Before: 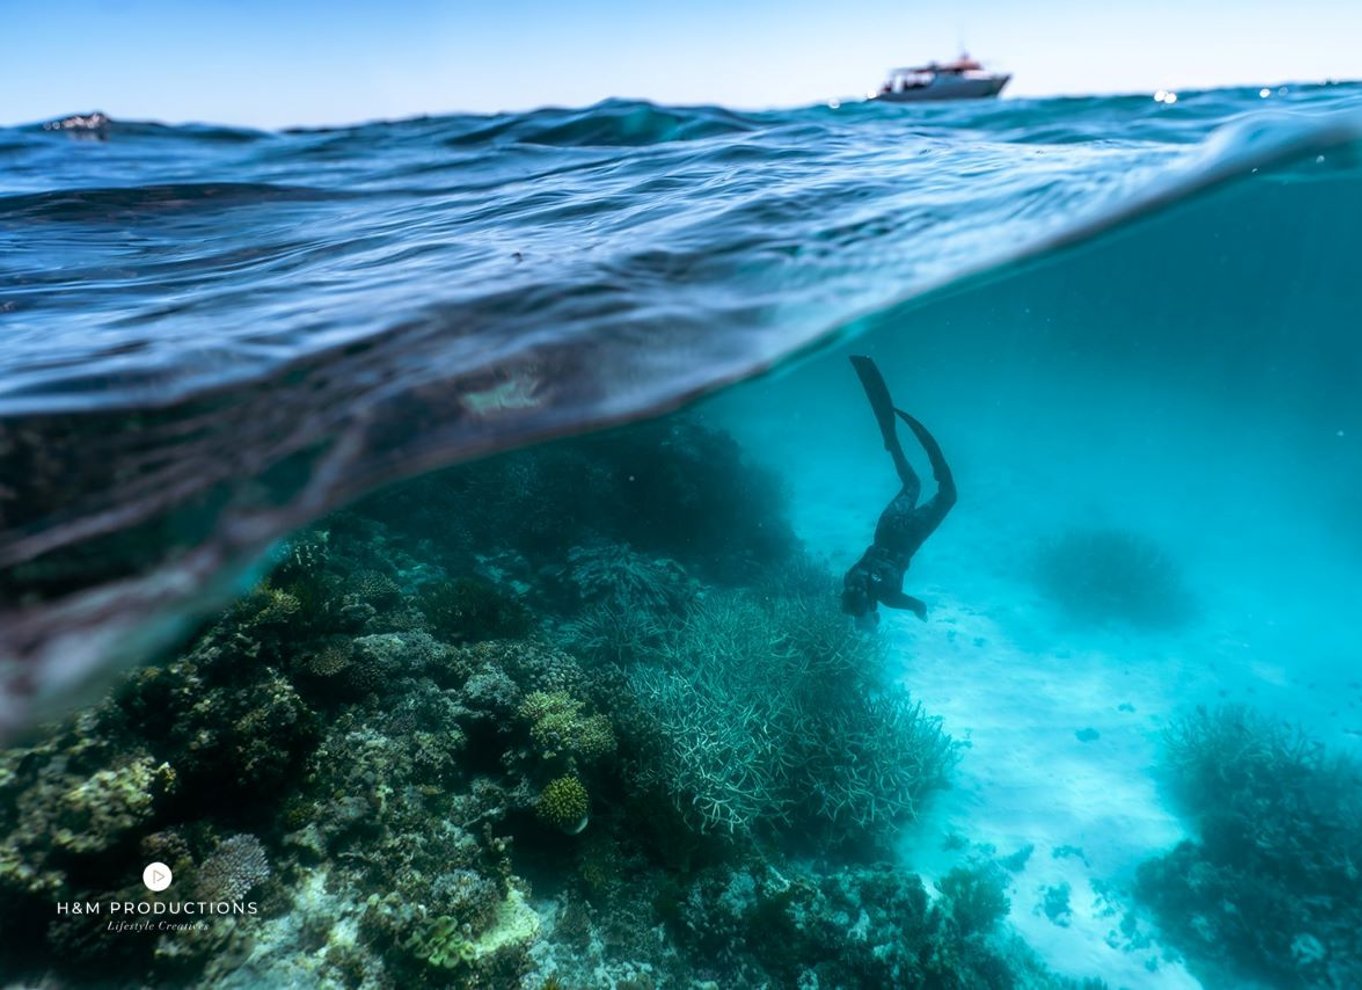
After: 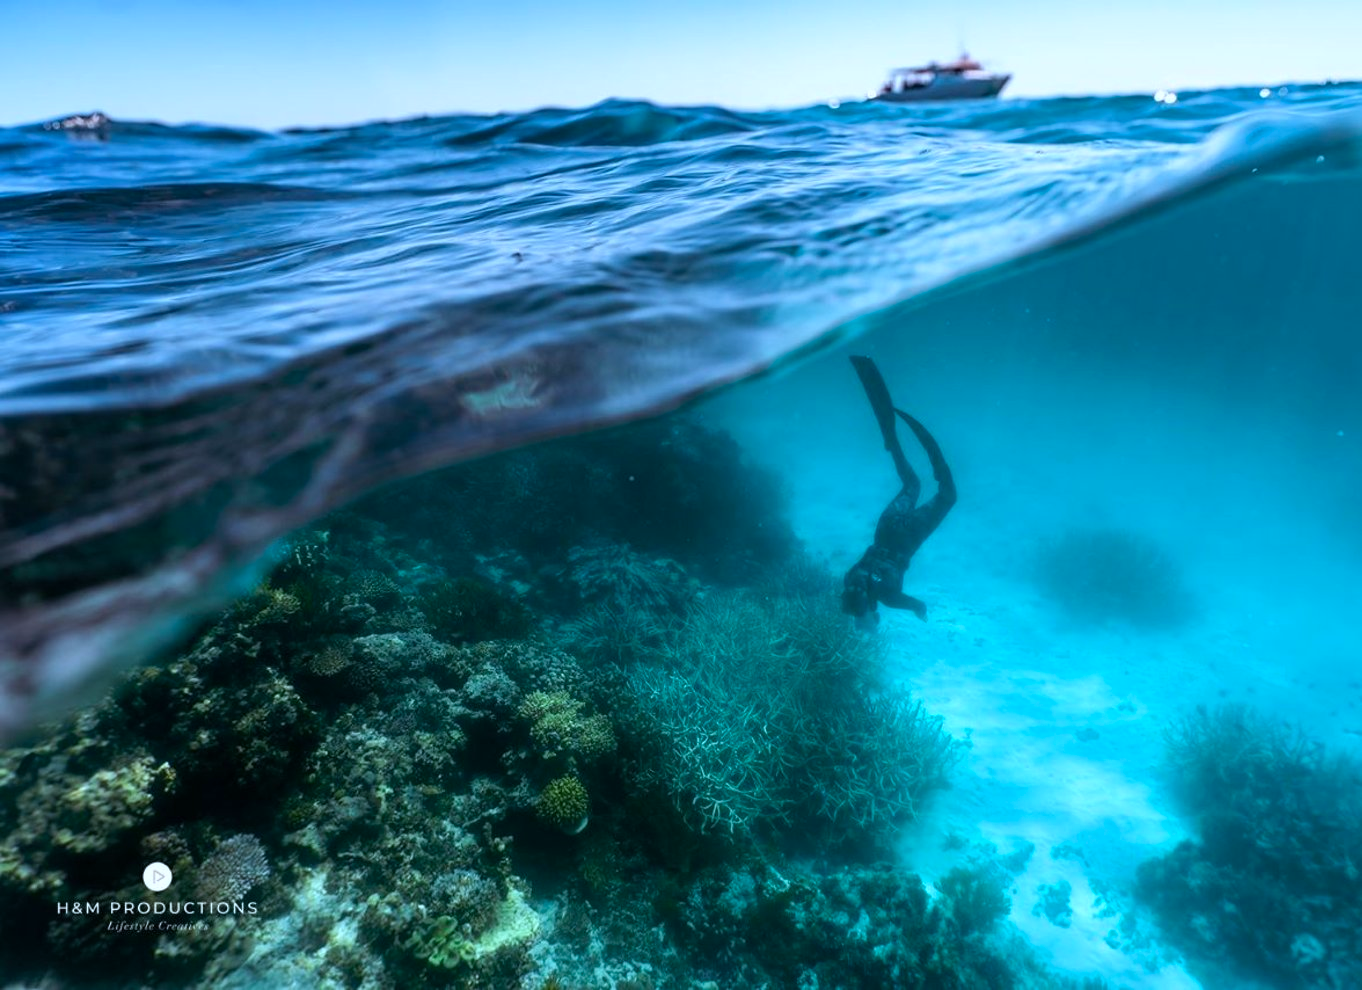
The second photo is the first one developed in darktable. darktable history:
color calibration: illuminant custom, x 0.368, y 0.373, temperature 4330.18 K
